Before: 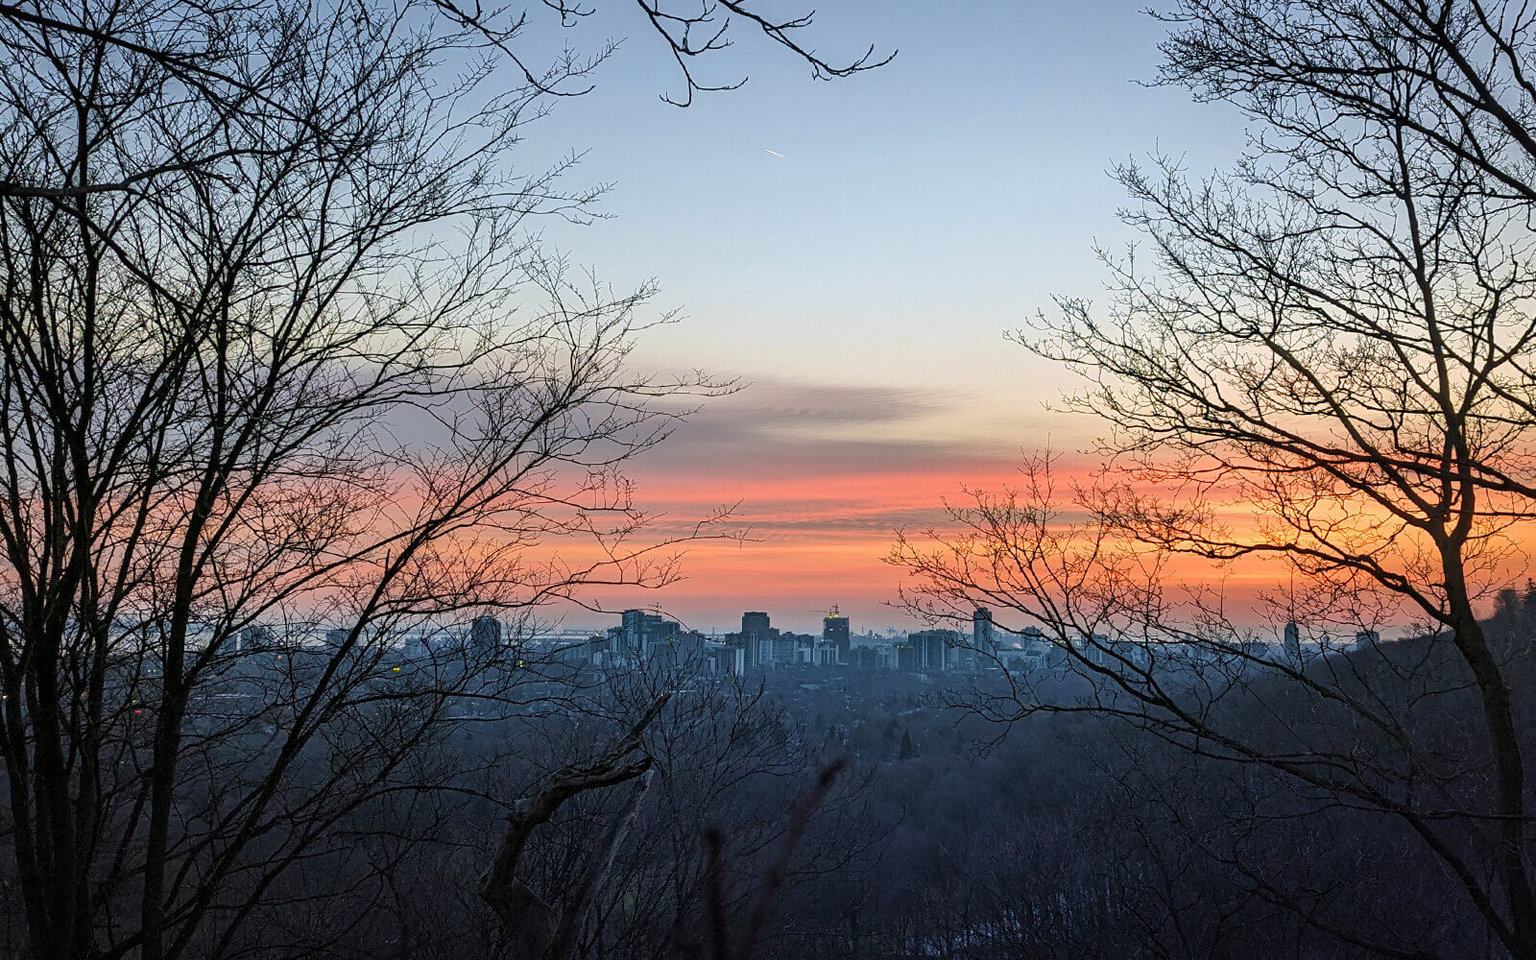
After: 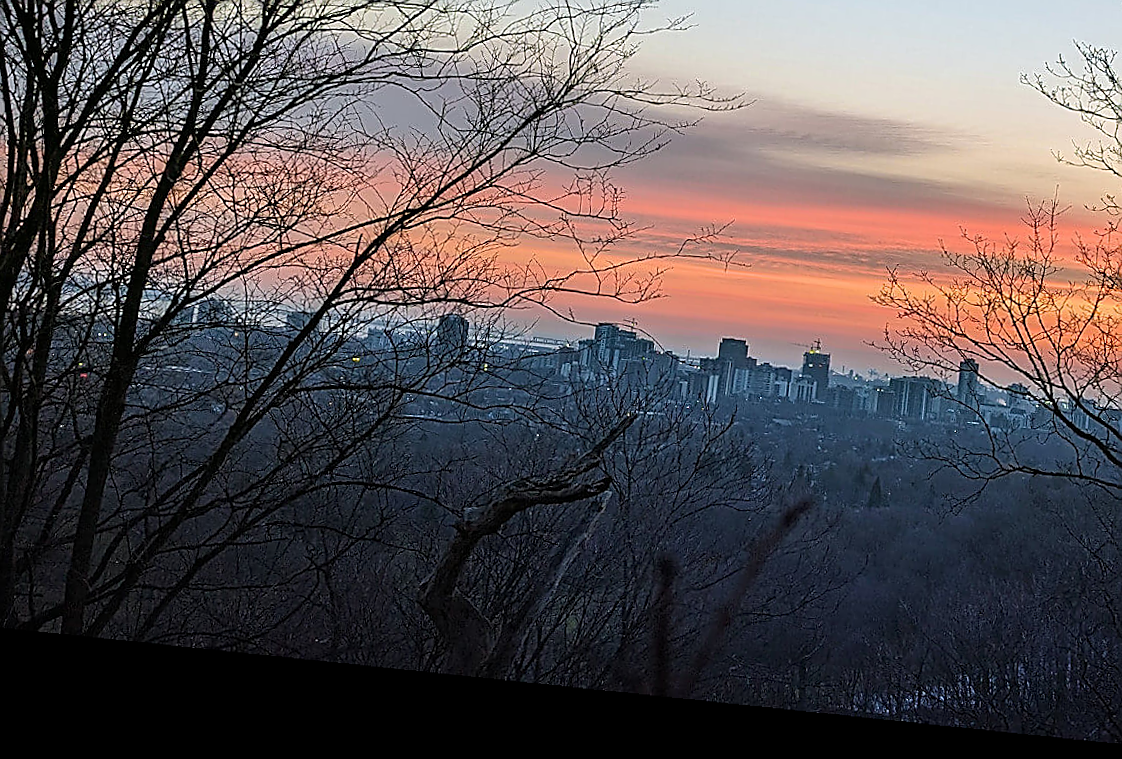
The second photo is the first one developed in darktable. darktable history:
crop and rotate: angle -0.82°, left 3.85%, top 31.828%, right 27.992%
rotate and perspective: rotation 5.12°, automatic cropping off
sharpen: radius 1.4, amount 1.25, threshold 0.7
